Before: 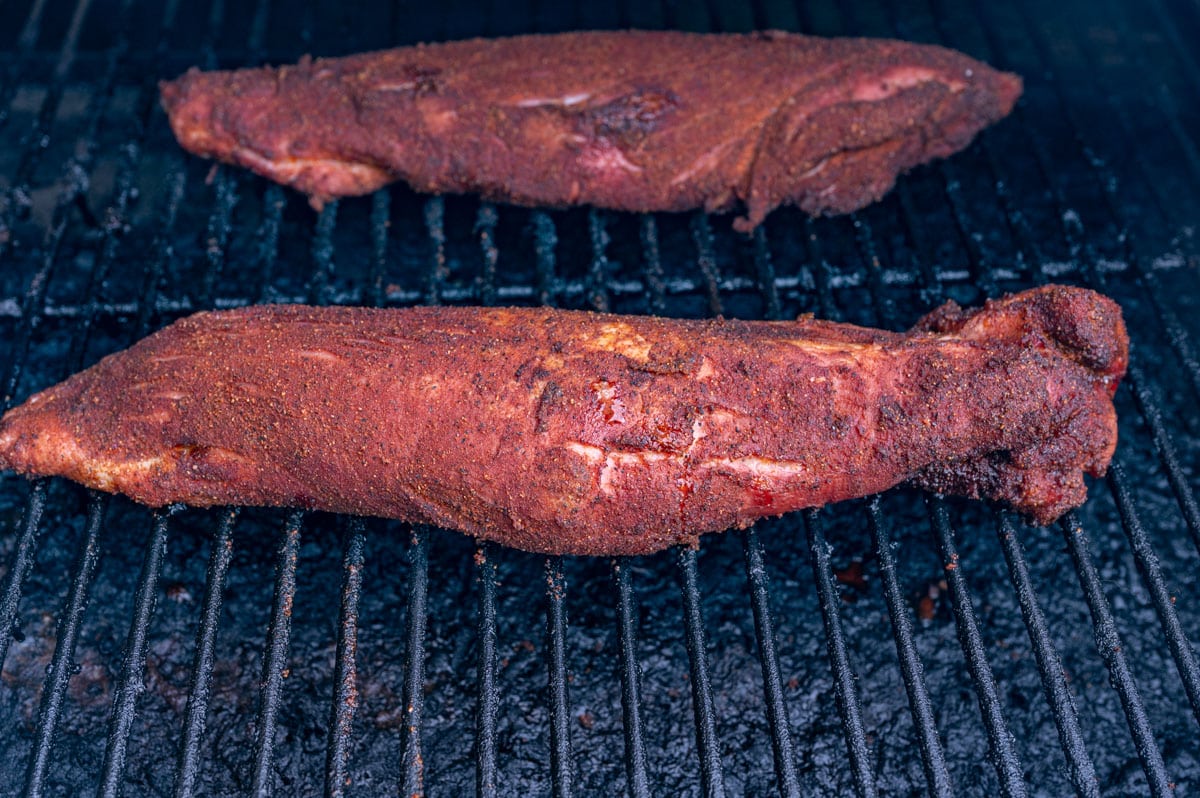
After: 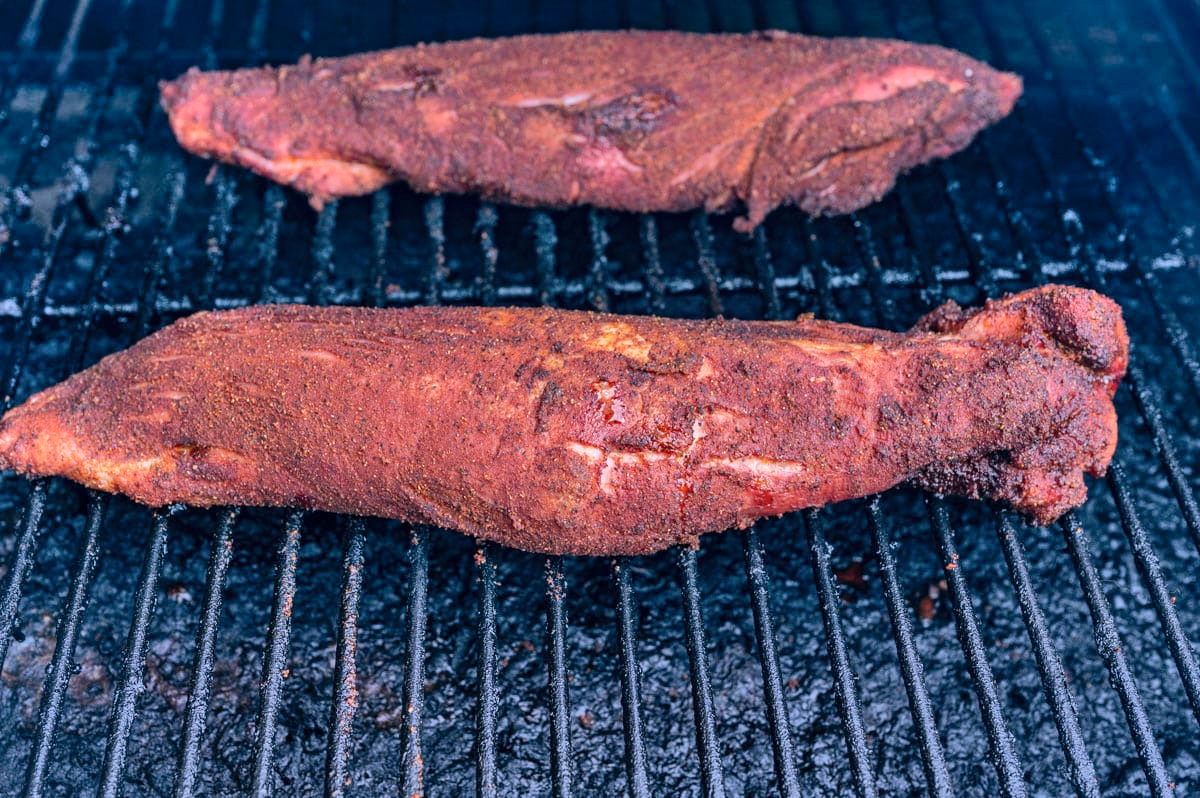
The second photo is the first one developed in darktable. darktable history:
shadows and highlights: shadows 59.89, highlights -60.27, soften with gaussian
